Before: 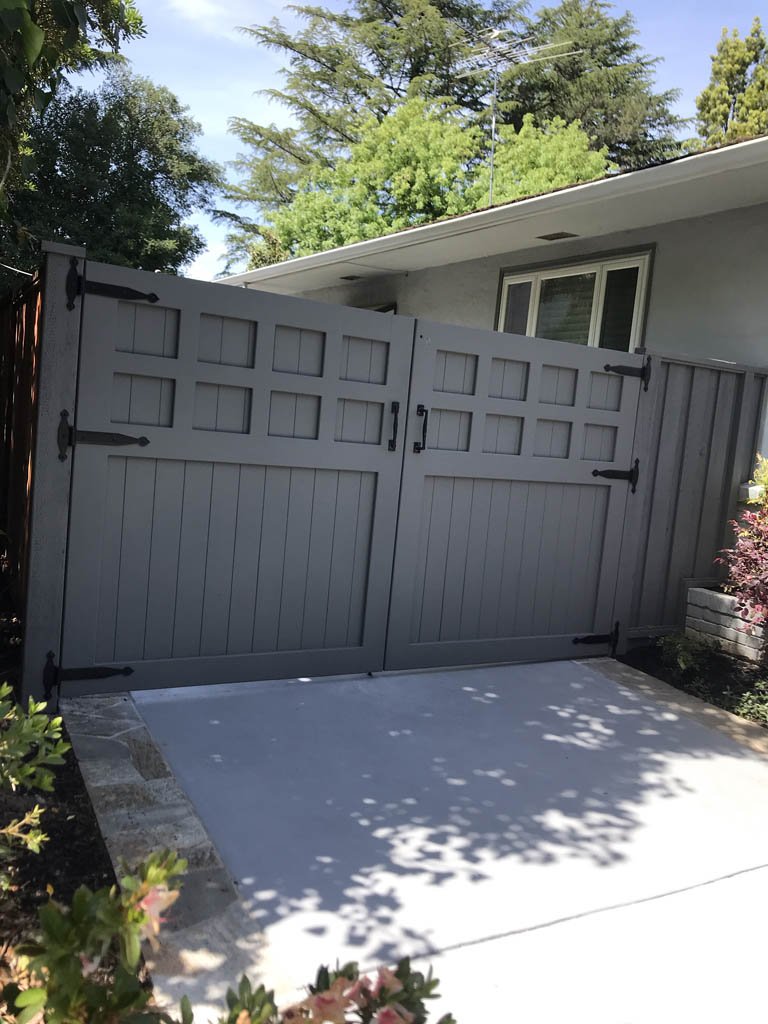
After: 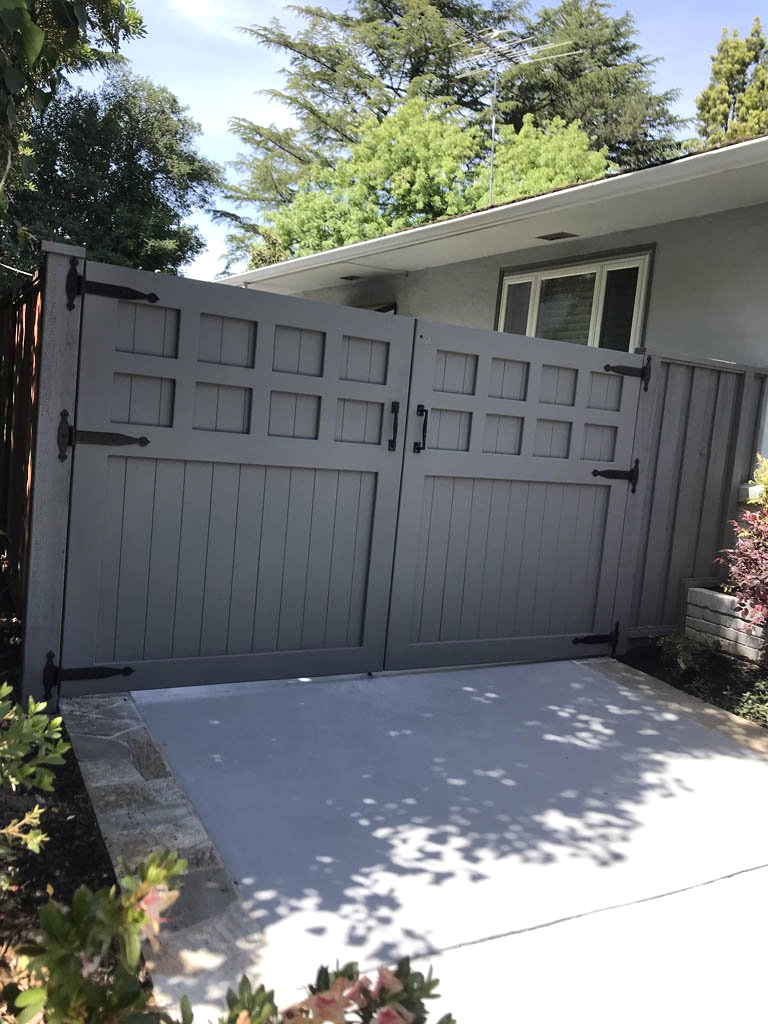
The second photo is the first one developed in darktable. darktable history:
shadows and highlights: radius 44.78, white point adjustment 6.64, compress 79.65%, highlights color adjustment 78.42%, soften with gaussian
exposure: exposure -0.064 EV, compensate highlight preservation false
